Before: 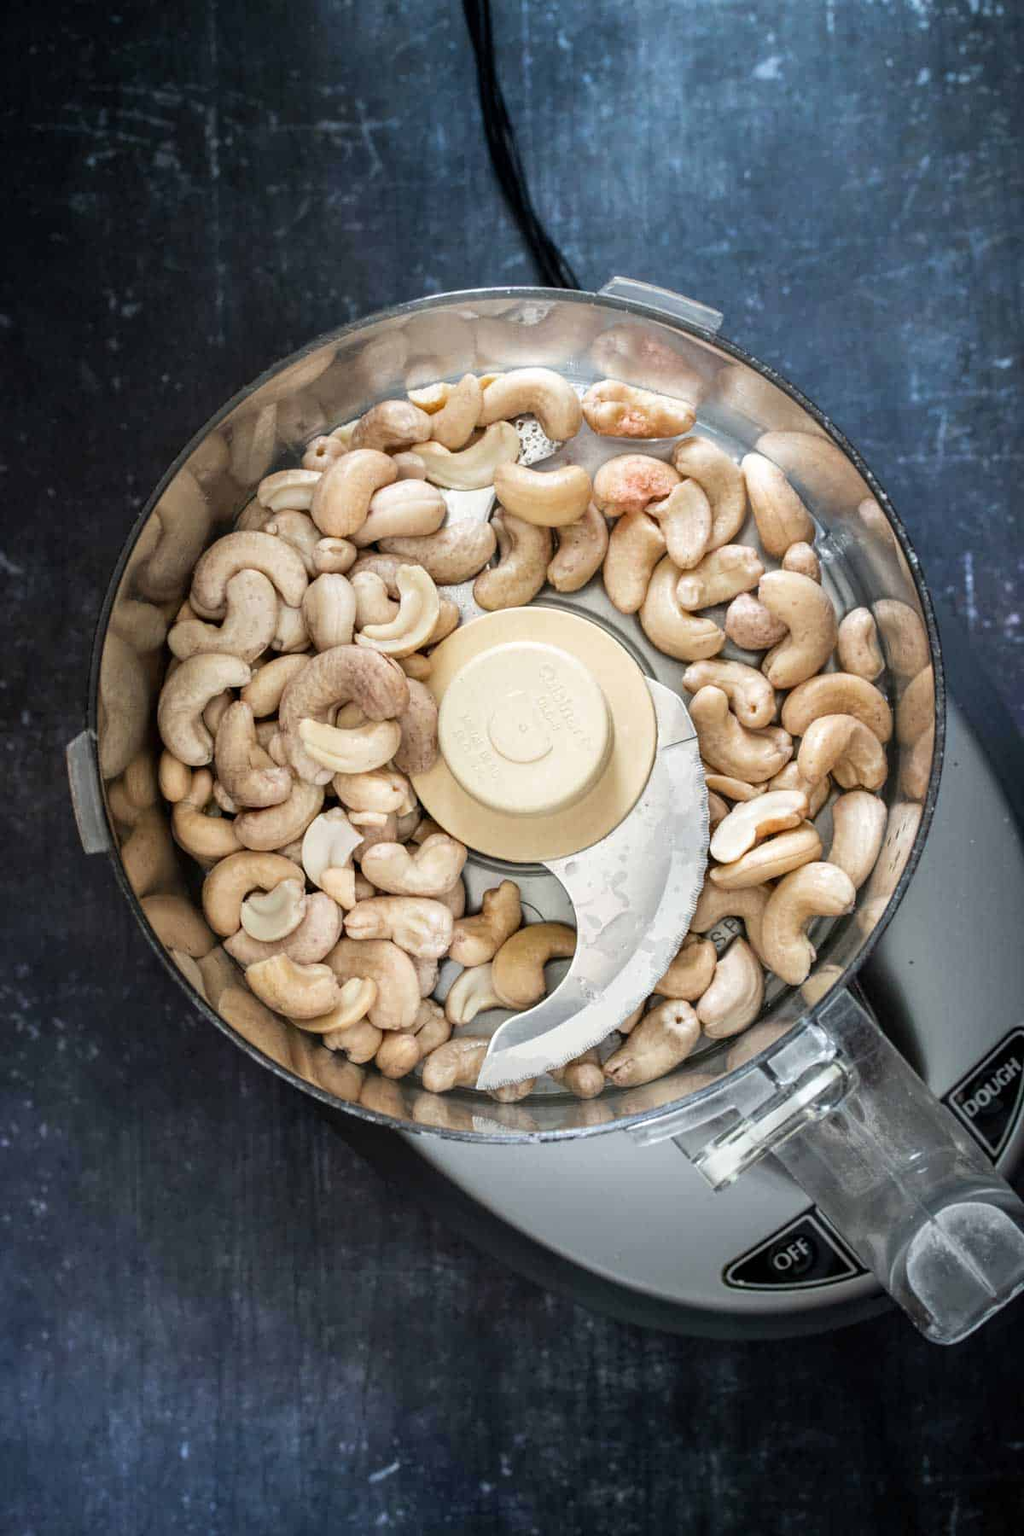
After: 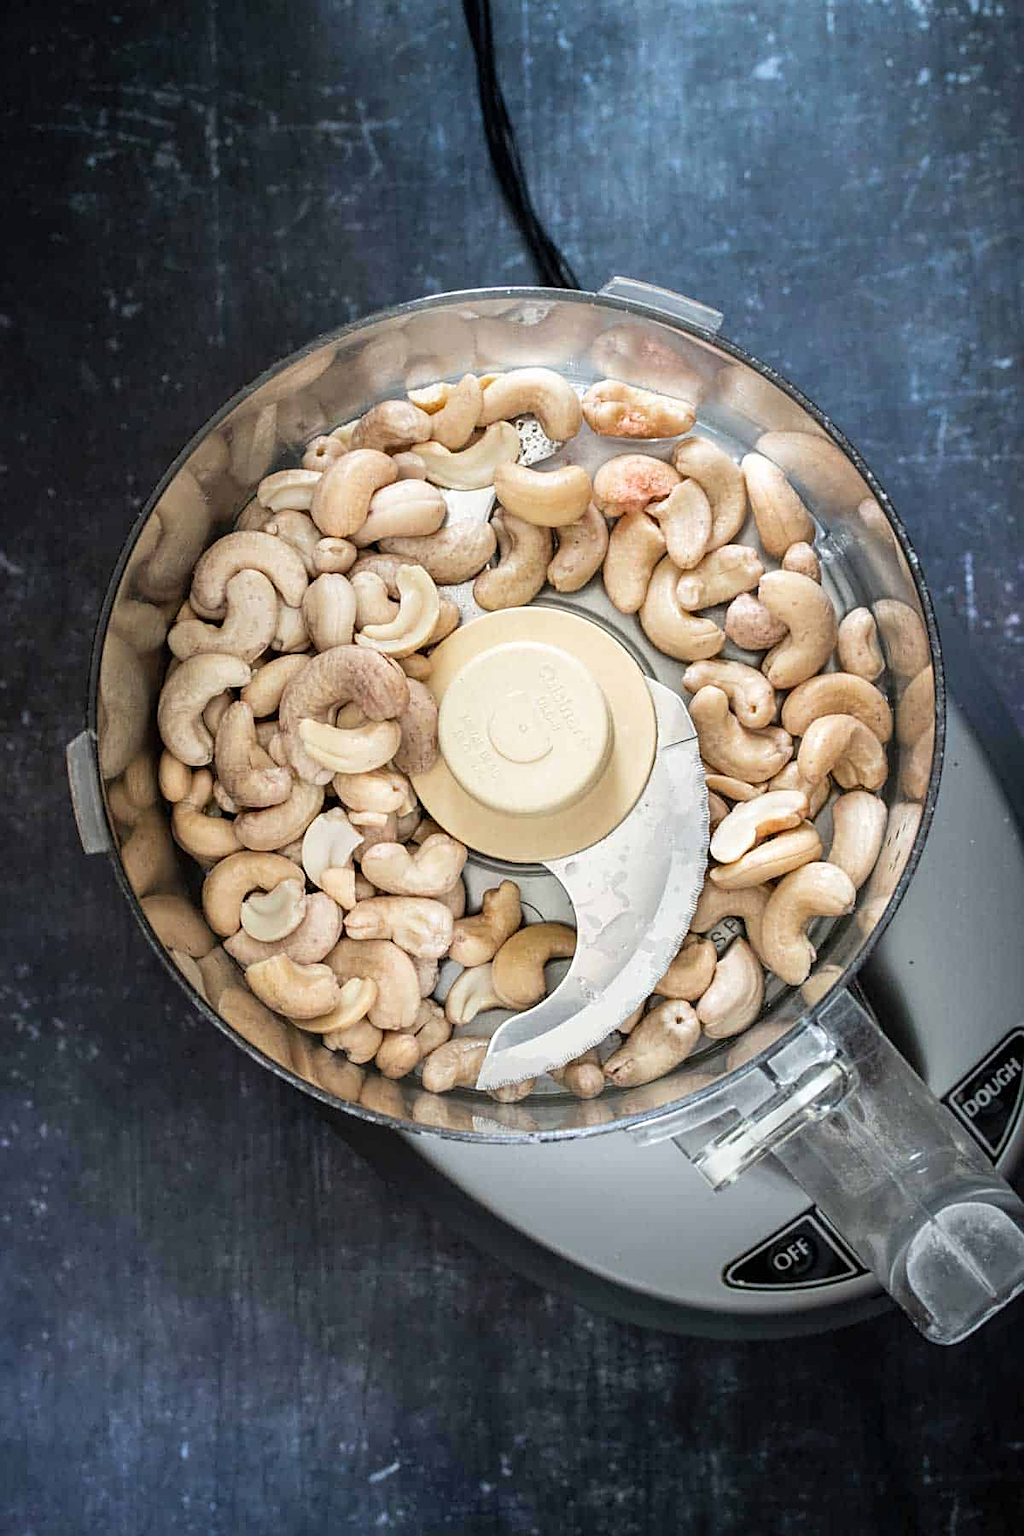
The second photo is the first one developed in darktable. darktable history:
contrast brightness saturation: contrast 0.054, brightness 0.056, saturation 0.008
sharpen: on, module defaults
